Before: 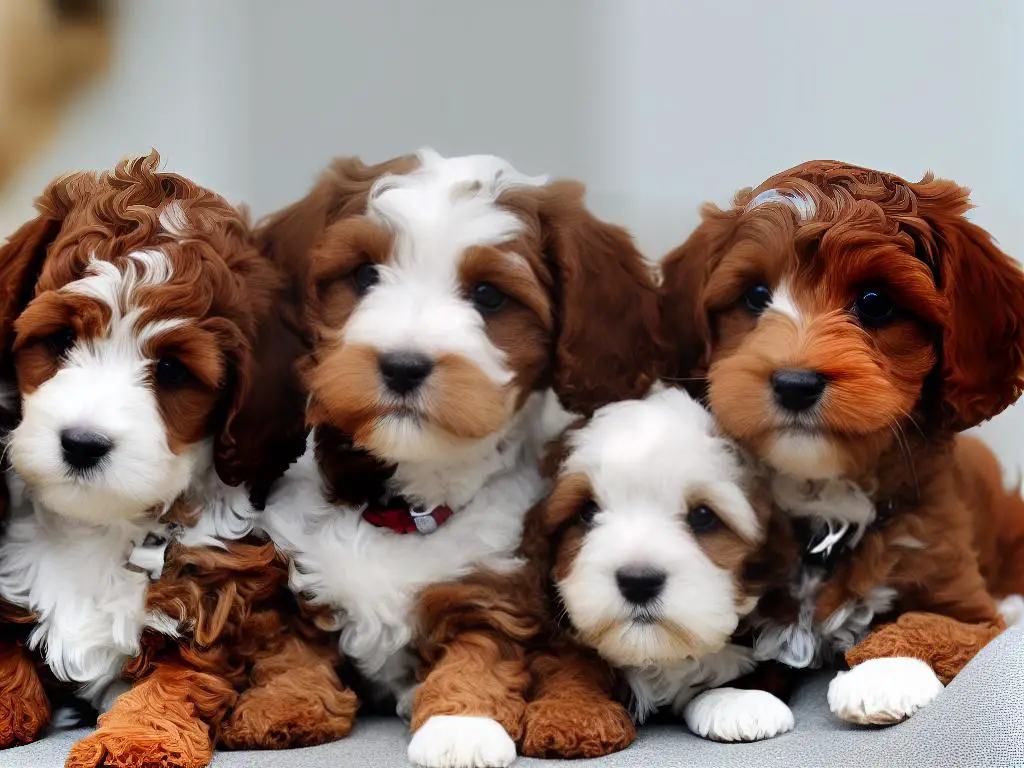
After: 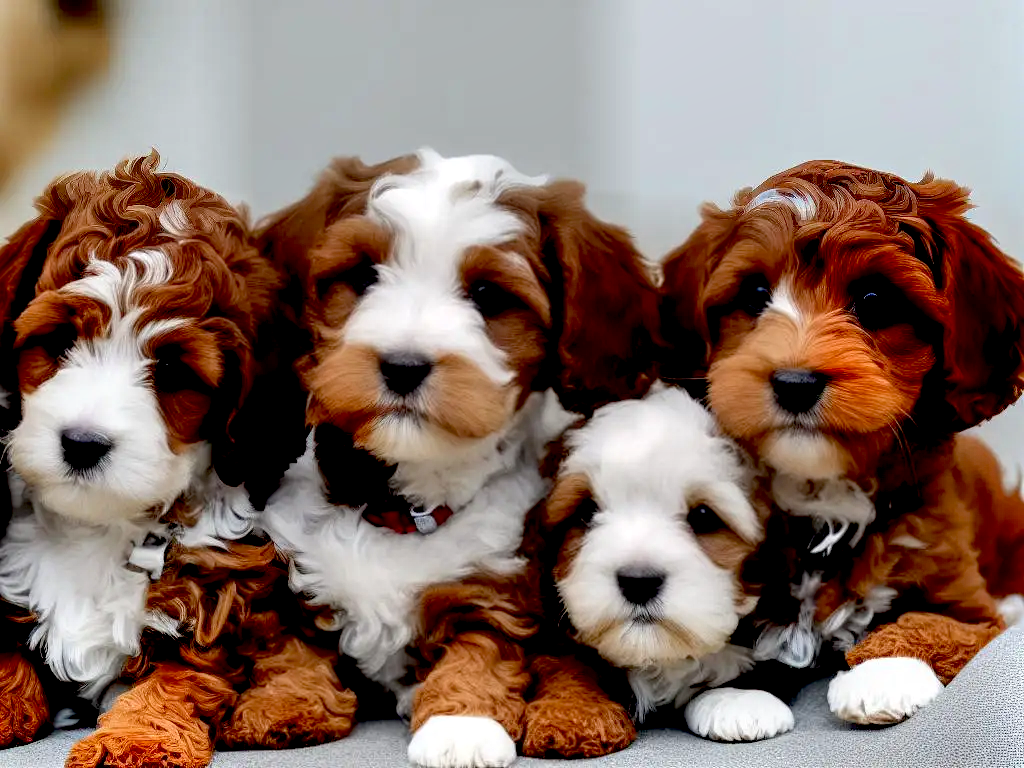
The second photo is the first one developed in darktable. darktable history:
exposure: black level correction 0.023, exposure 0.183 EV, compensate highlight preservation false
local contrast: on, module defaults
